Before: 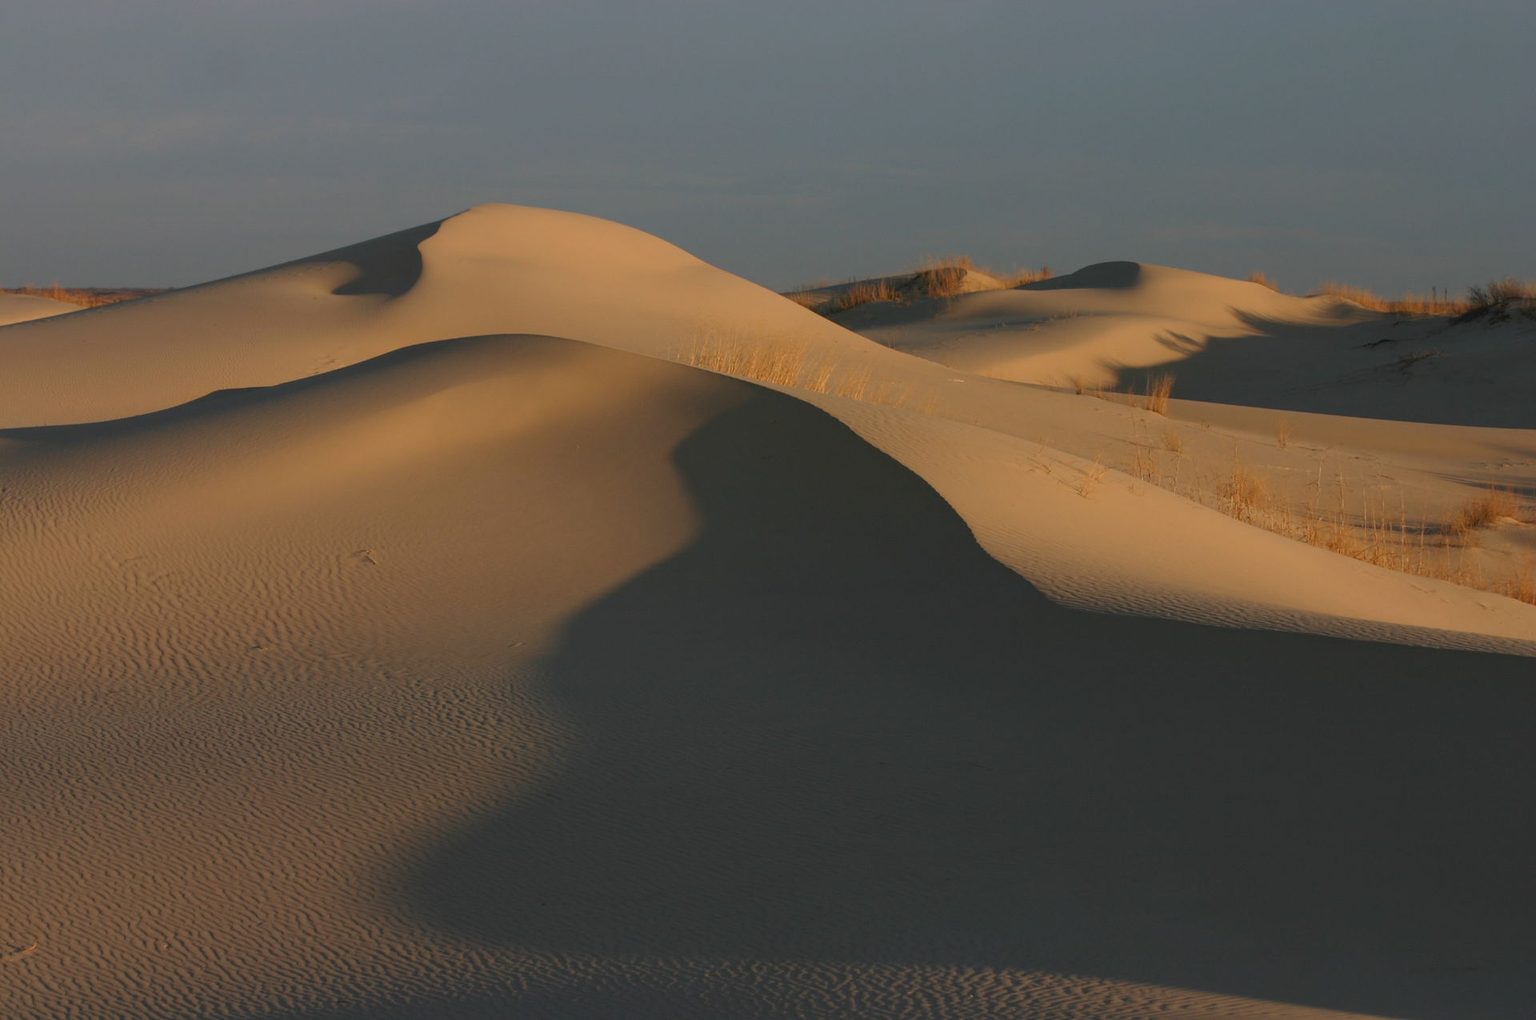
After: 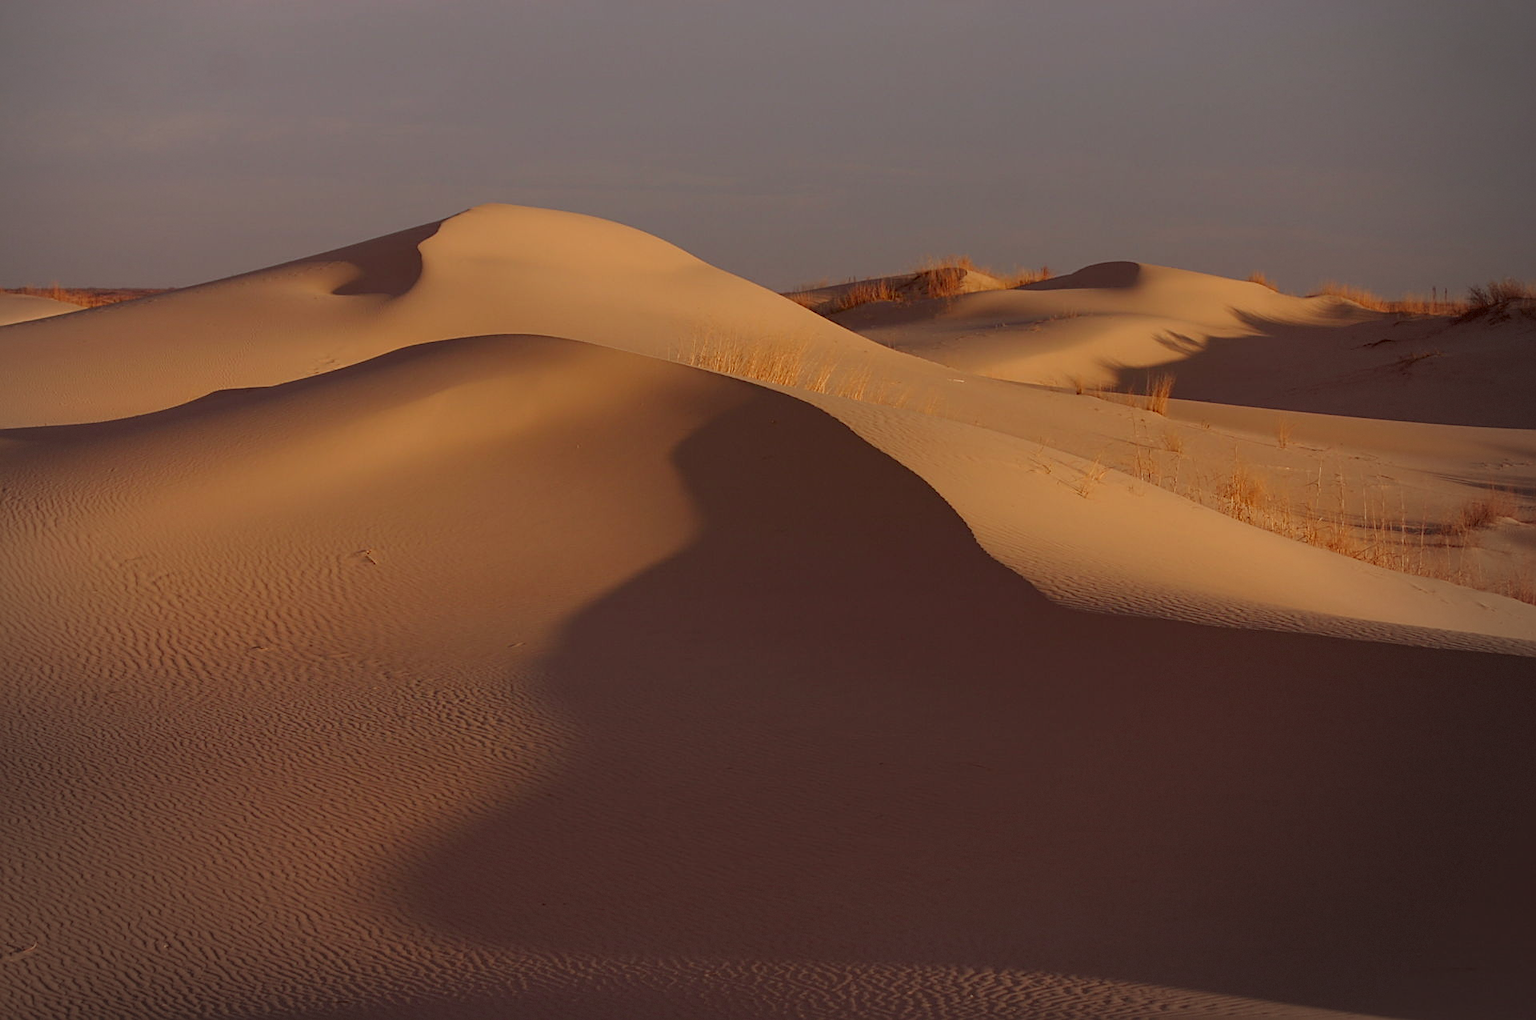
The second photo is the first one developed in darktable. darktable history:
vignetting: fall-off start 71.87%, brightness -0.411, saturation -0.309, center (-0.055, -0.353), dithering 8-bit output
color correction: highlights a* -7.27, highlights b* -0.172, shadows a* 20.81, shadows b* 11.12
sharpen: on, module defaults
tone equalizer: on, module defaults
